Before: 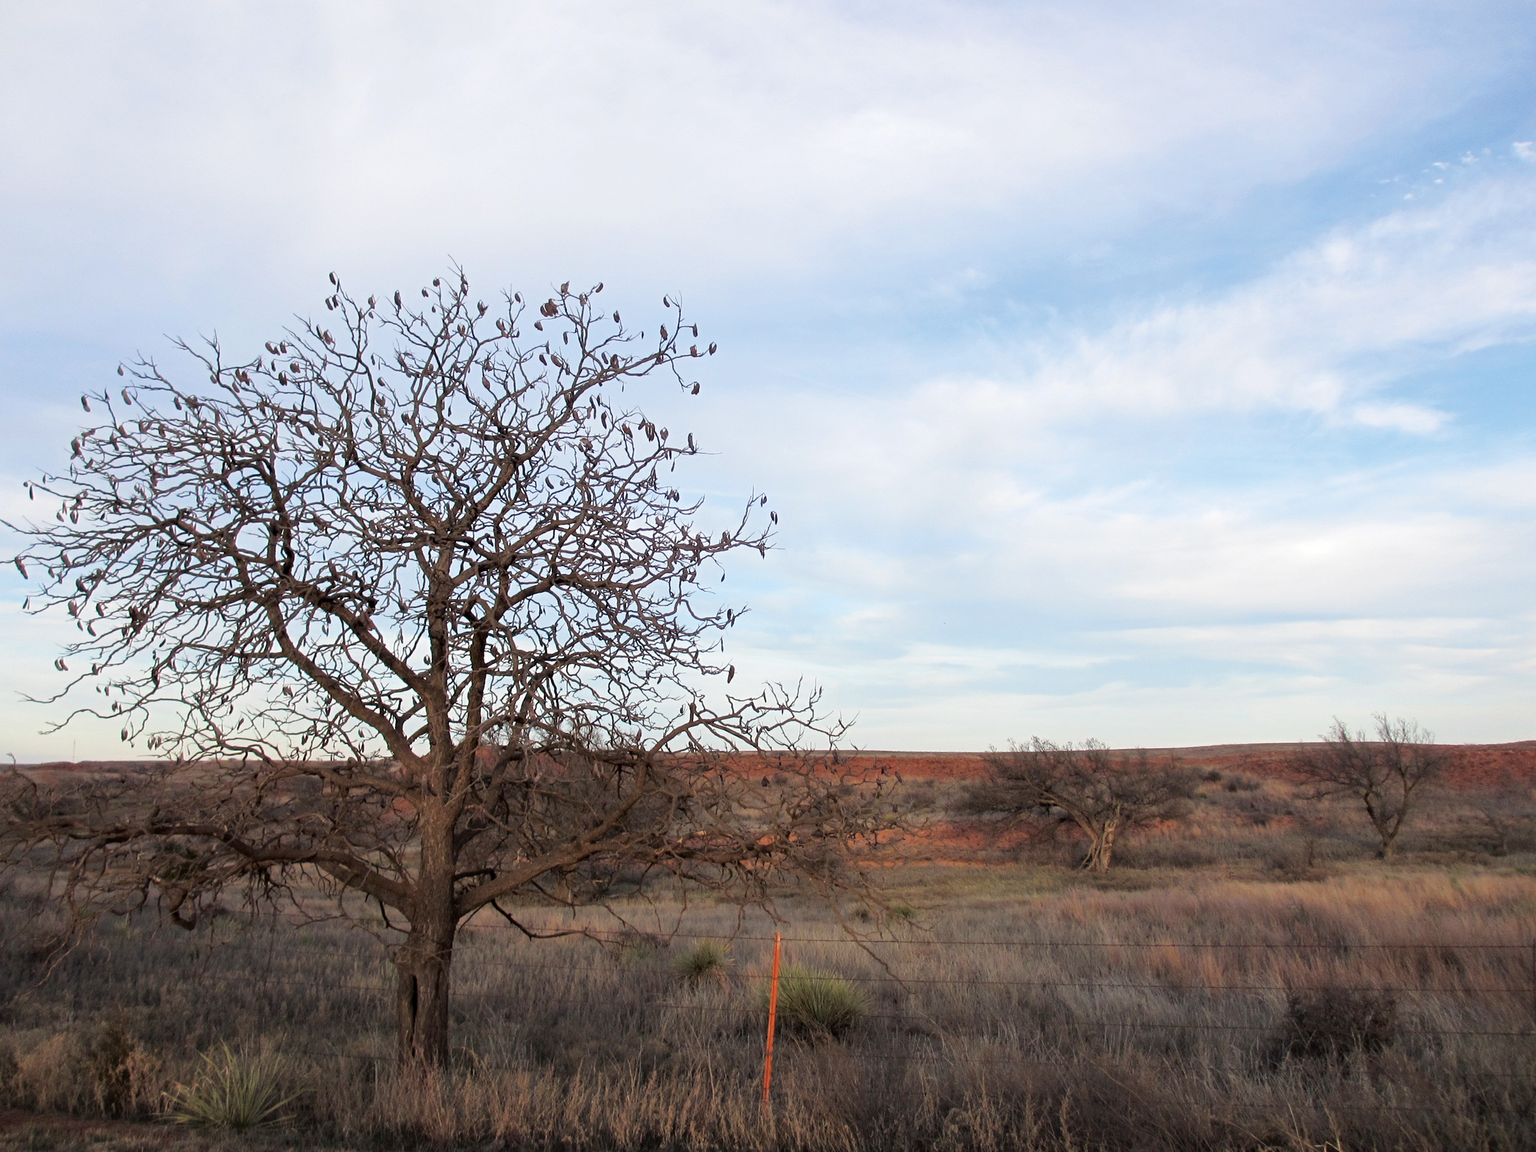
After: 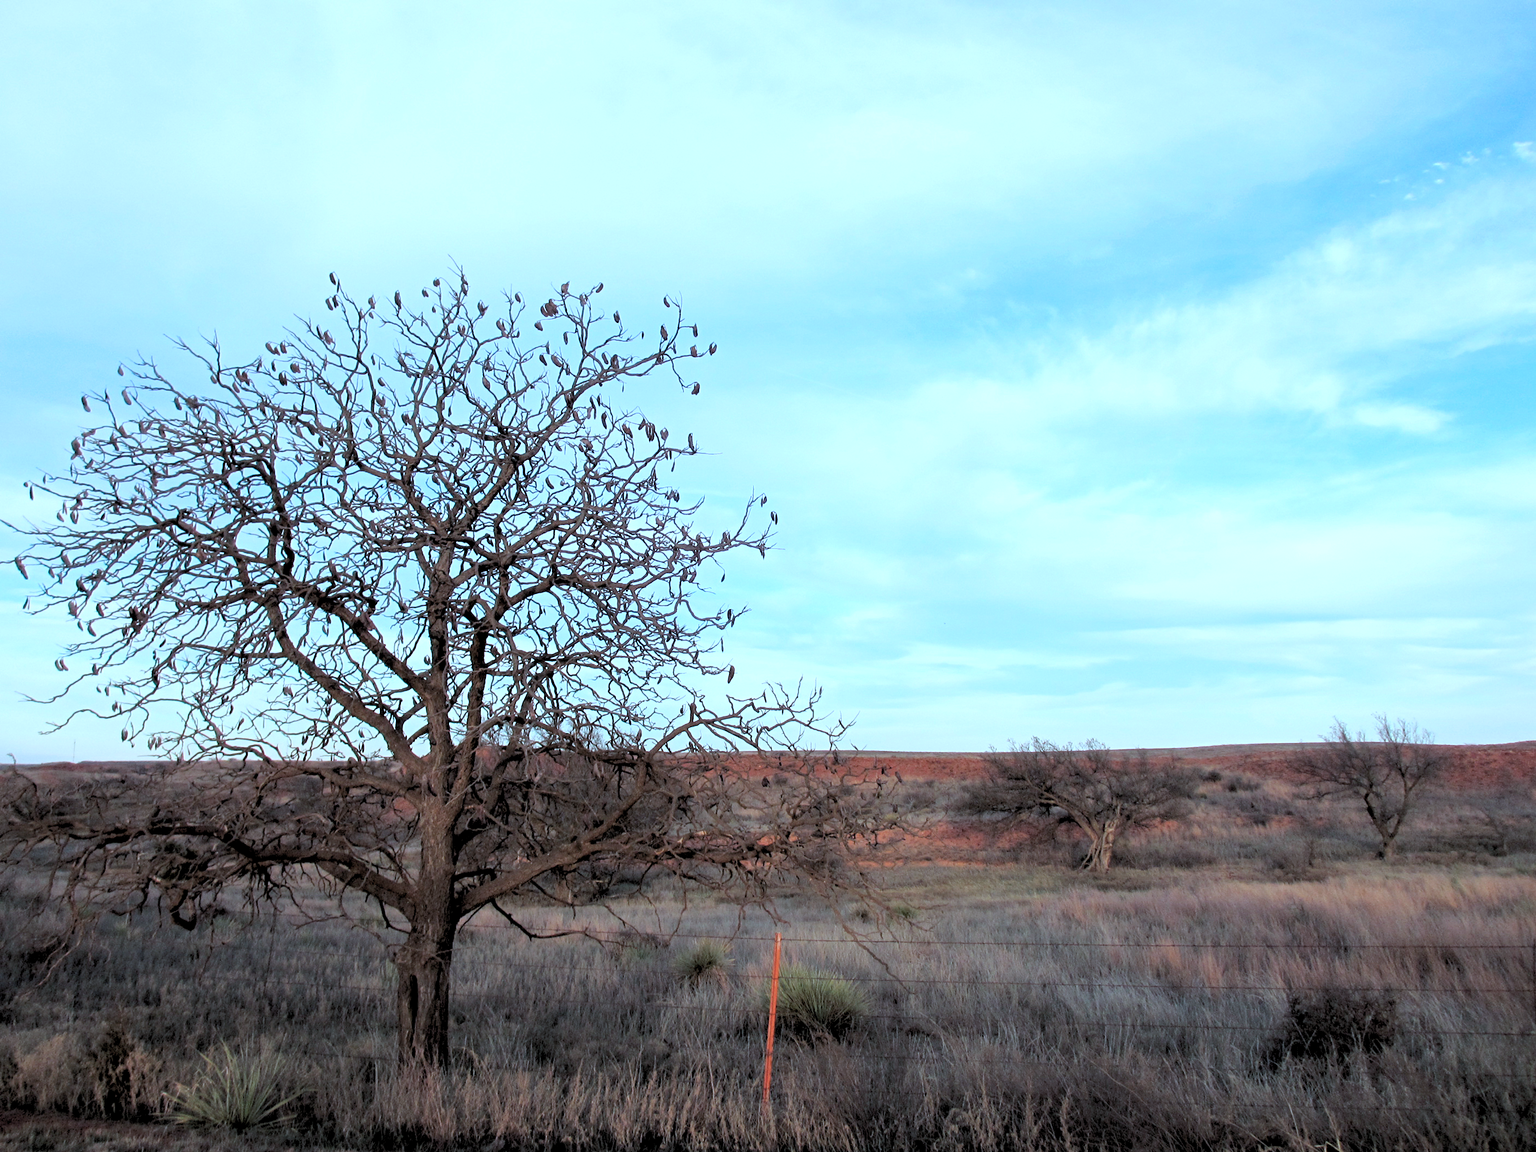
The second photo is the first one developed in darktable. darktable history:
color correction: highlights a* -9.35, highlights b* -23.15
rgb levels: levels [[0.013, 0.434, 0.89], [0, 0.5, 1], [0, 0.5, 1]]
